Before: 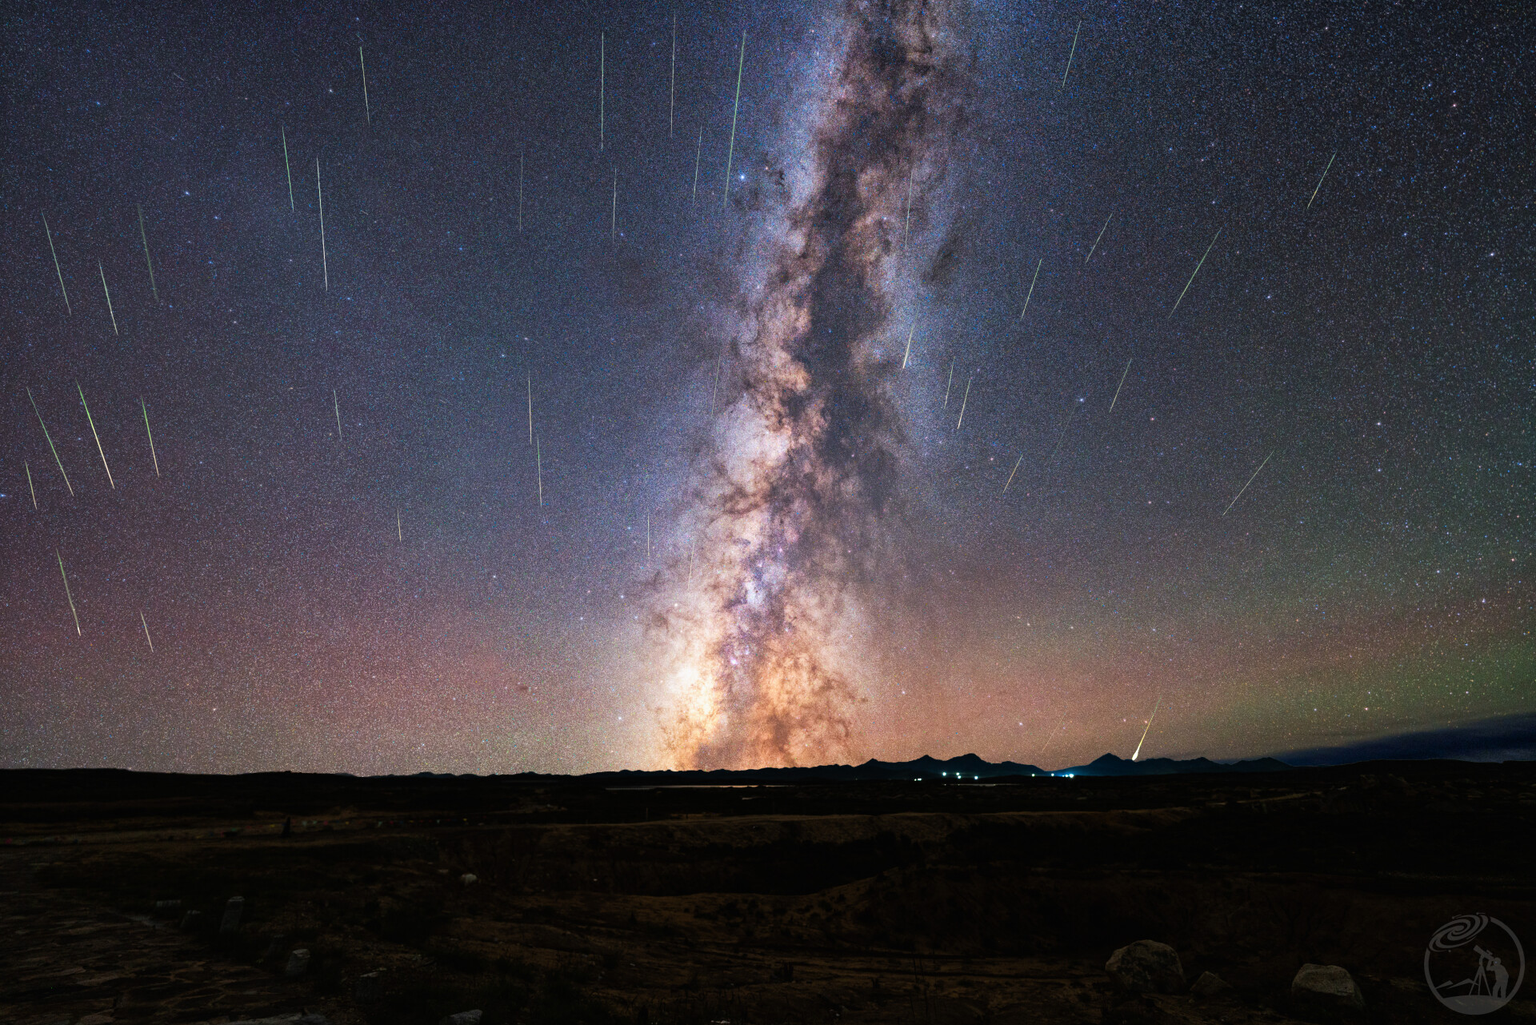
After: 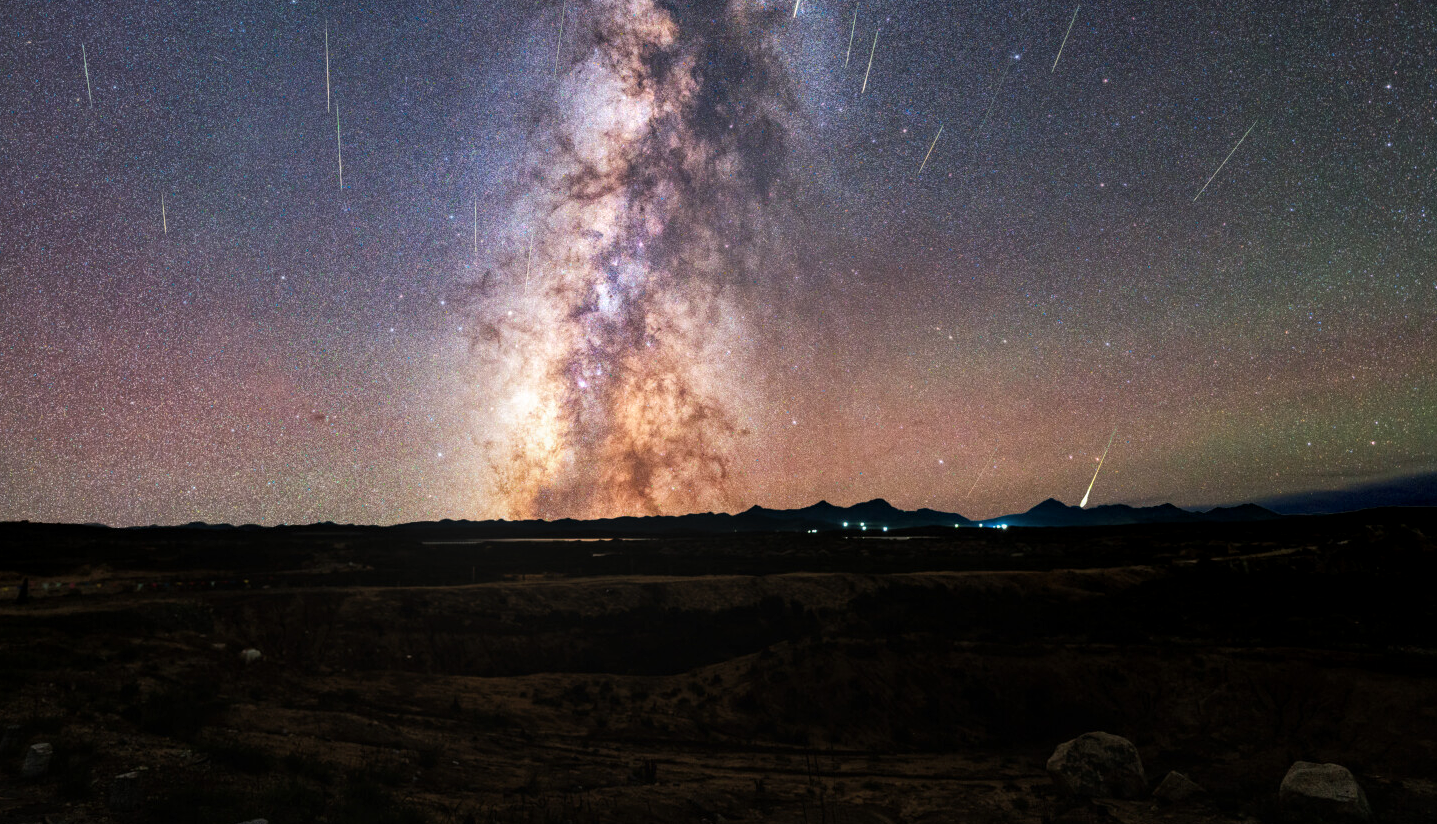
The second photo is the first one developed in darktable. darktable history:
local contrast: on, module defaults
crop and rotate: left 17.451%, top 34.689%, right 7.669%, bottom 0.984%
